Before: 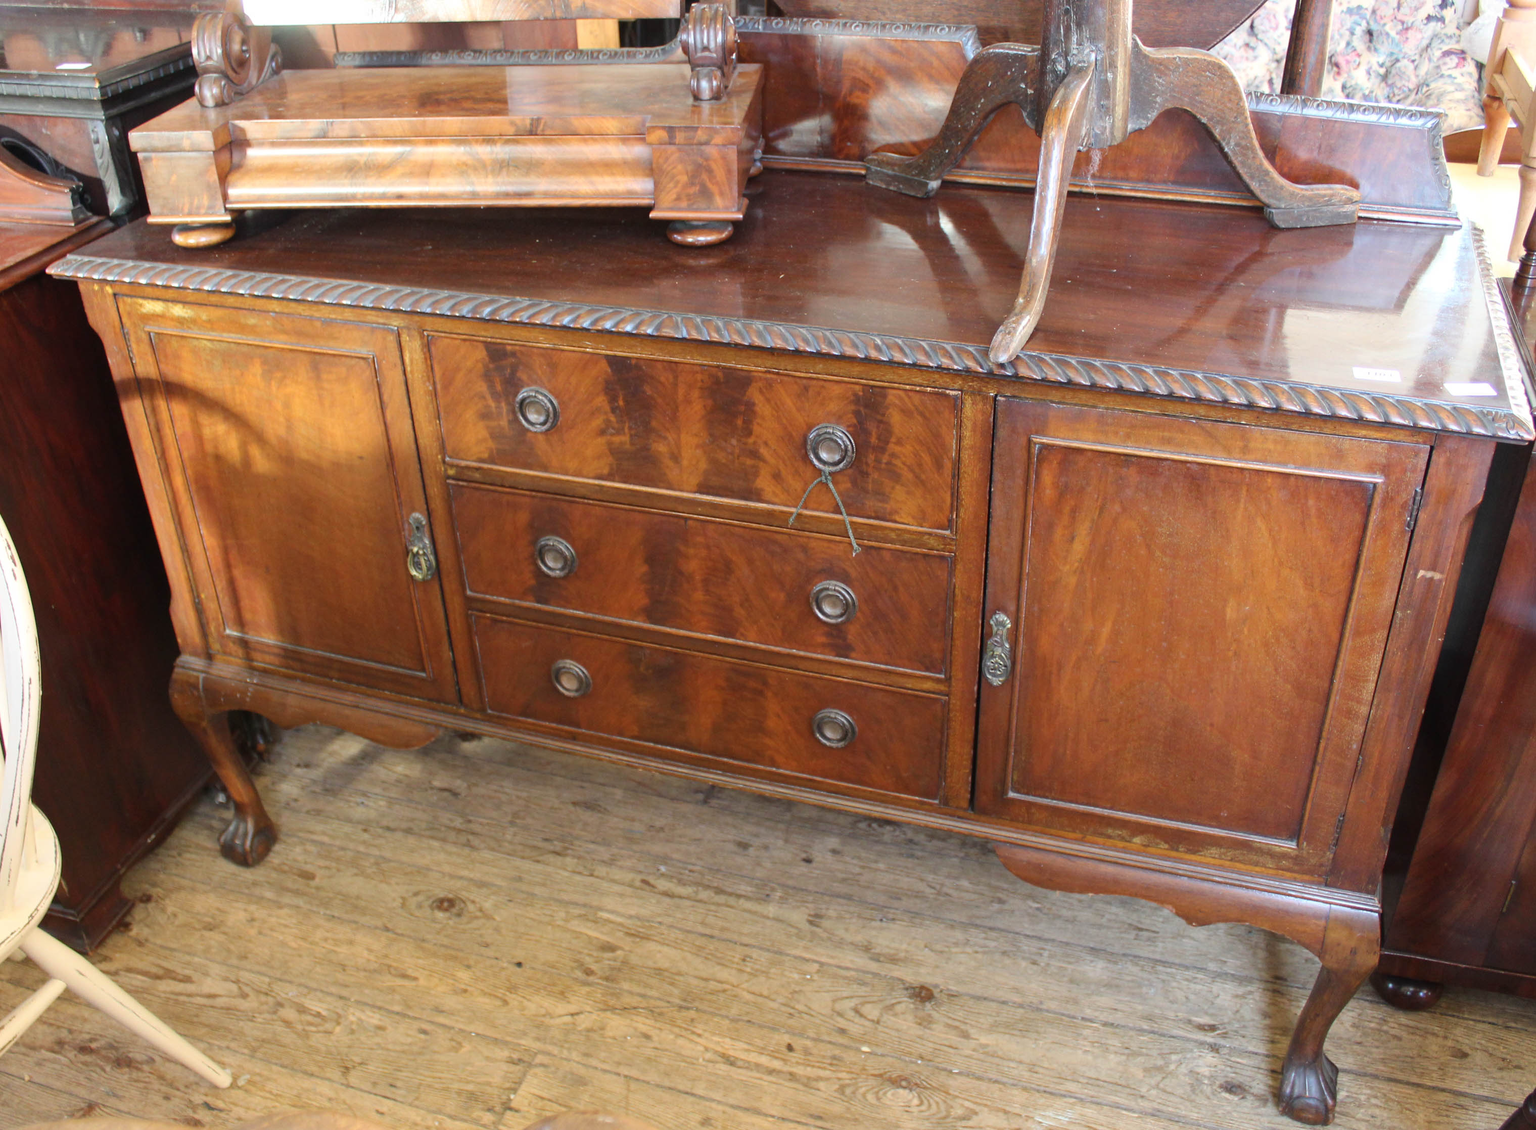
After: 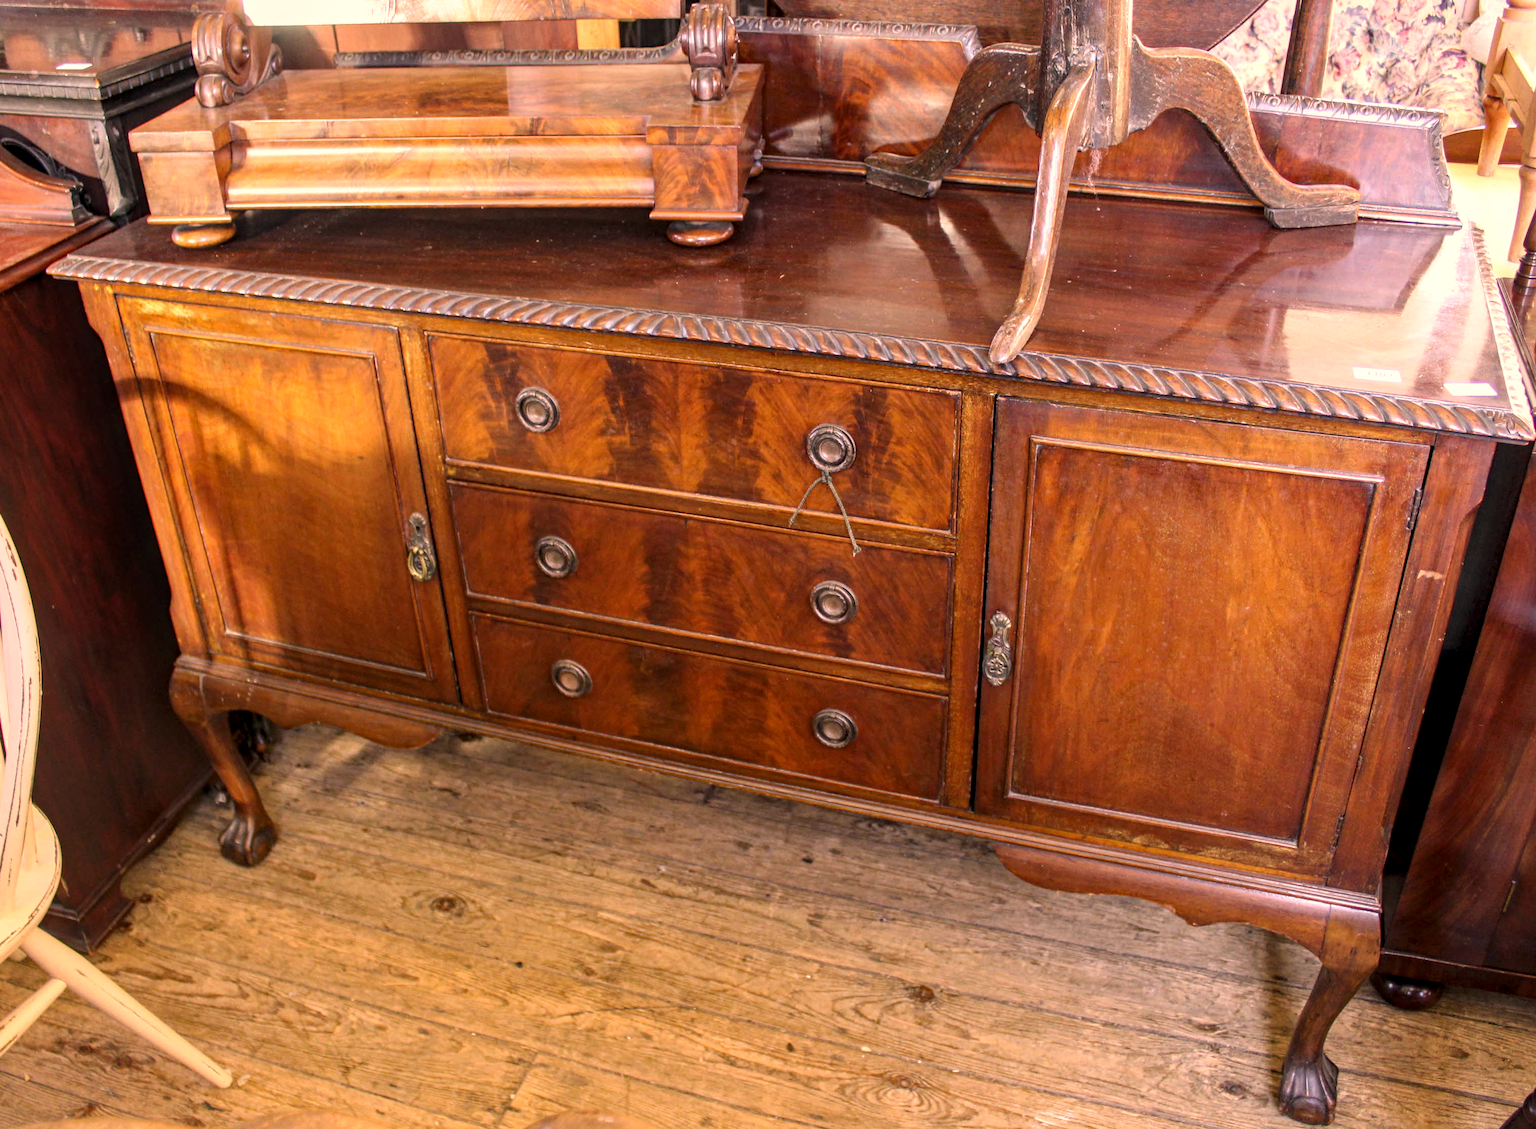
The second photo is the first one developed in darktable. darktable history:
local contrast: highlights 61%, detail 143%, midtone range 0.431
color correction: highlights a* 21.48, highlights b* 19.75
haze removal: compatibility mode true, adaptive false
